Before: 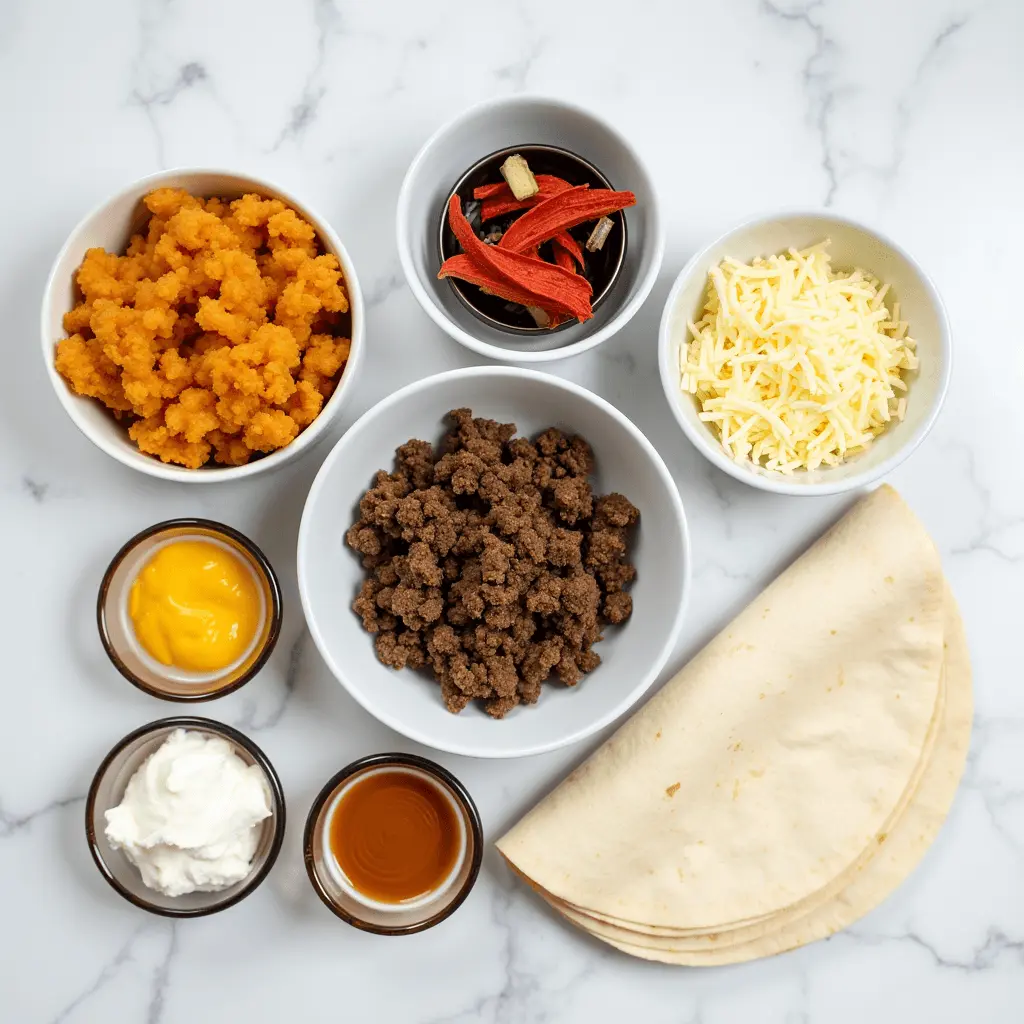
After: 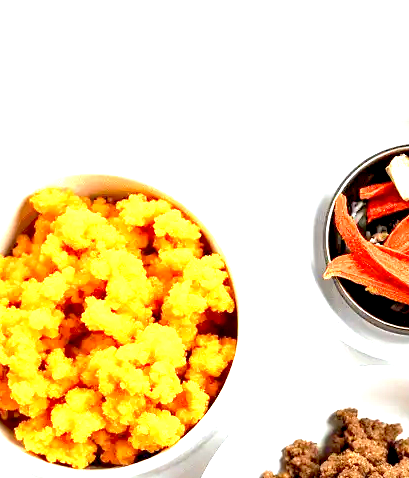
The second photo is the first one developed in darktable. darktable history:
exposure: black level correction 0.006, exposure 2.082 EV, compensate exposure bias true, compensate highlight preservation false
velvia: on, module defaults
crop and rotate: left 11.144%, top 0.066%, right 48.863%, bottom 53.201%
